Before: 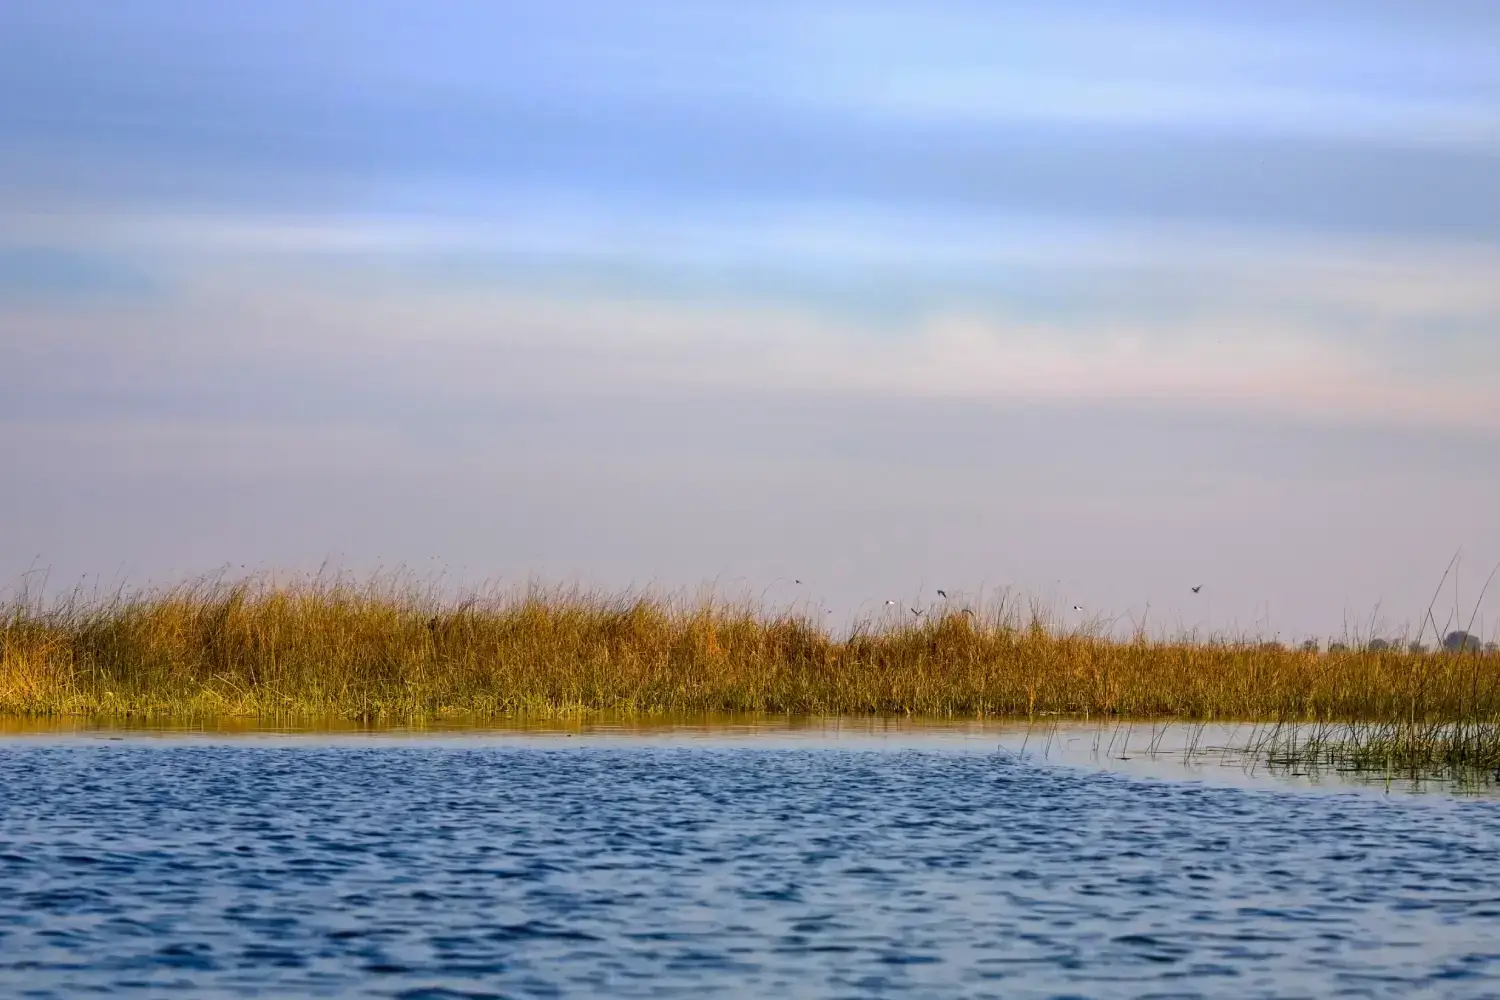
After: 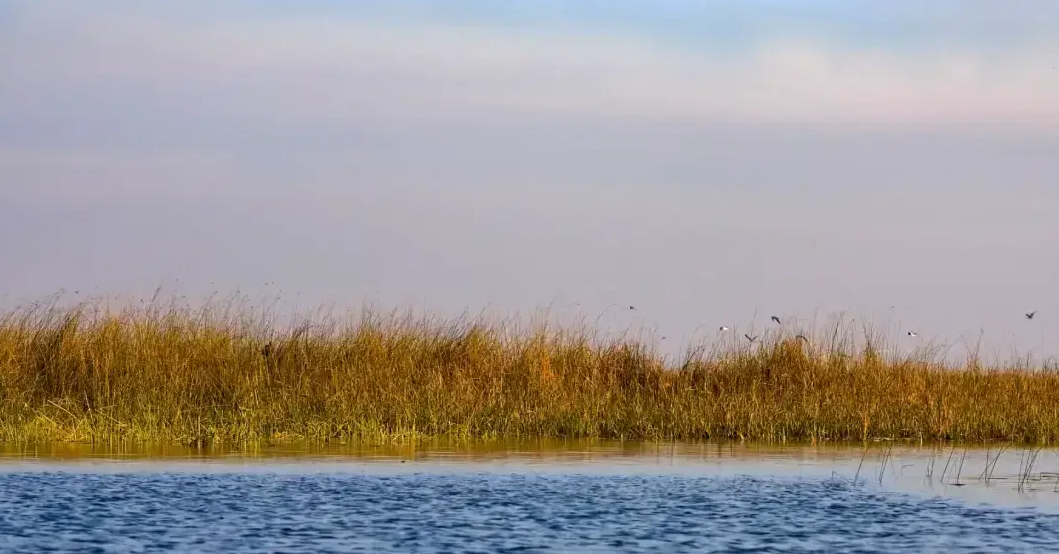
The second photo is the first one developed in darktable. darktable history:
crop: left 11.111%, top 27.487%, right 18.267%, bottom 17.03%
